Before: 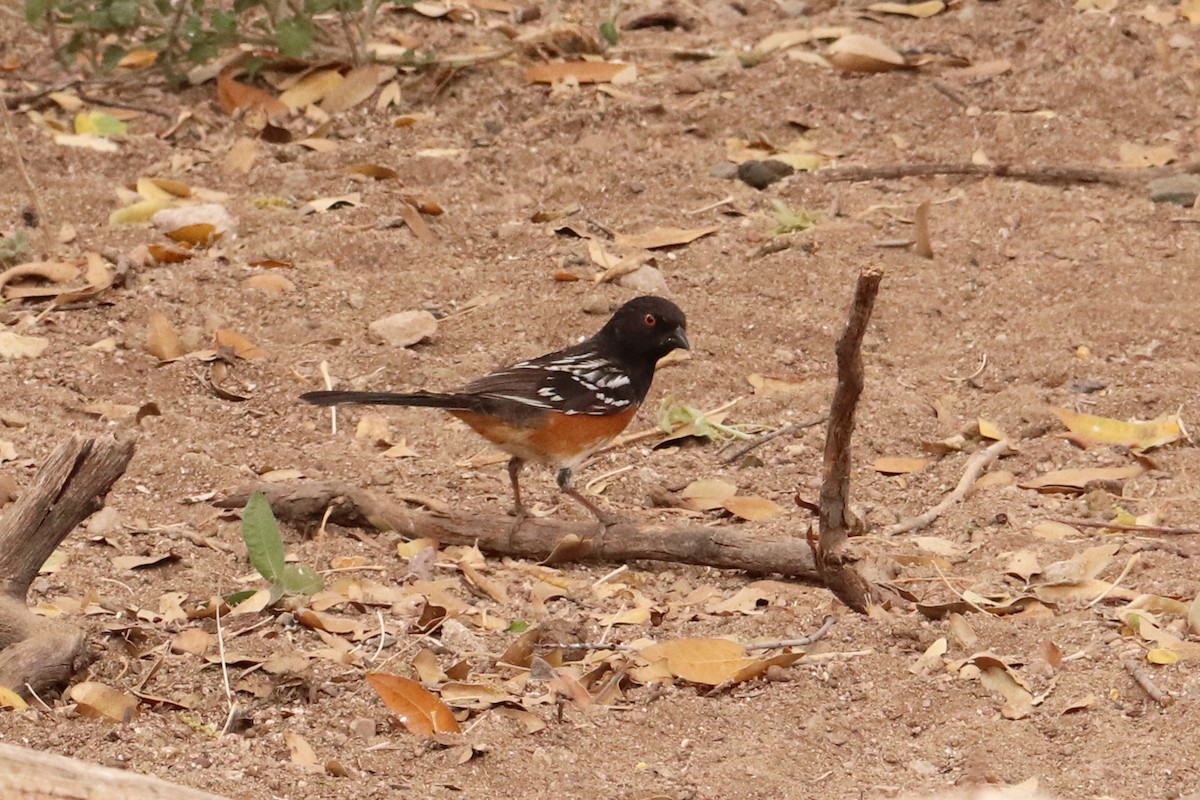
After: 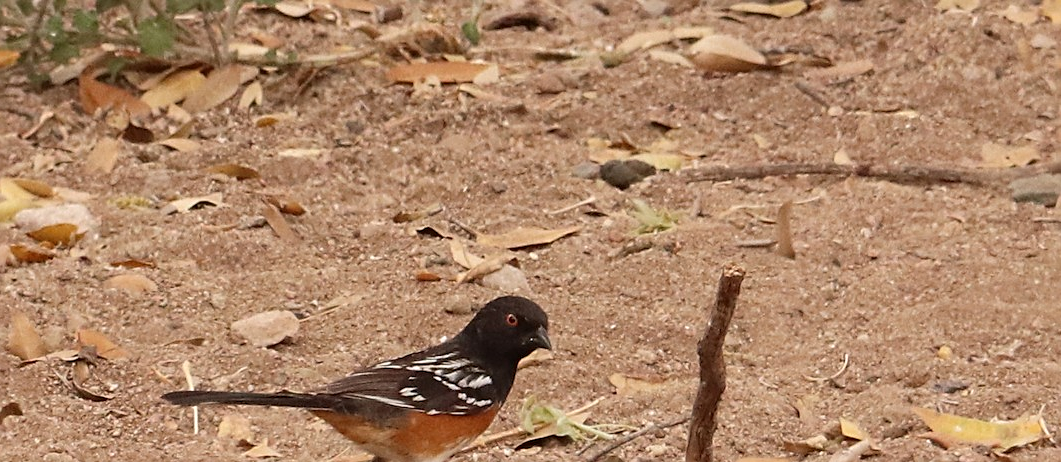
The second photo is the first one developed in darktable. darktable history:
sharpen: on, module defaults
crop and rotate: left 11.526%, bottom 42.173%
